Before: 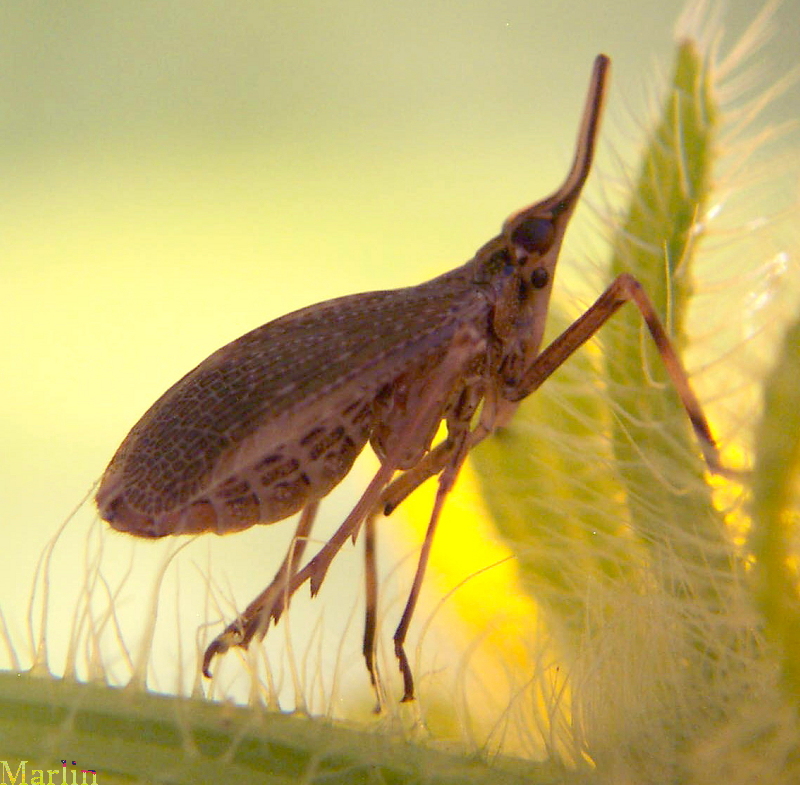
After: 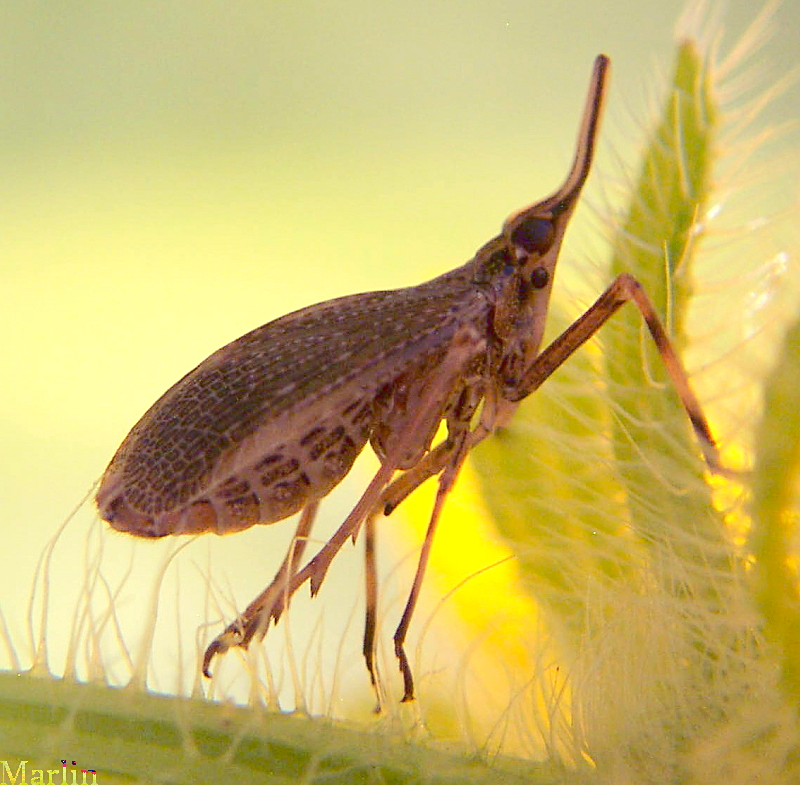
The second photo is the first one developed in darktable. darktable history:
sharpen: on, module defaults
tone curve: curves: ch0 [(0, 0) (0.003, 0.068) (0.011, 0.079) (0.025, 0.092) (0.044, 0.107) (0.069, 0.121) (0.1, 0.134) (0.136, 0.16) (0.177, 0.198) (0.224, 0.242) (0.277, 0.312) (0.335, 0.384) (0.399, 0.461) (0.468, 0.539) (0.543, 0.622) (0.623, 0.691) (0.709, 0.763) (0.801, 0.833) (0.898, 0.909) (1, 1)], color space Lab, linked channels, preserve colors none
